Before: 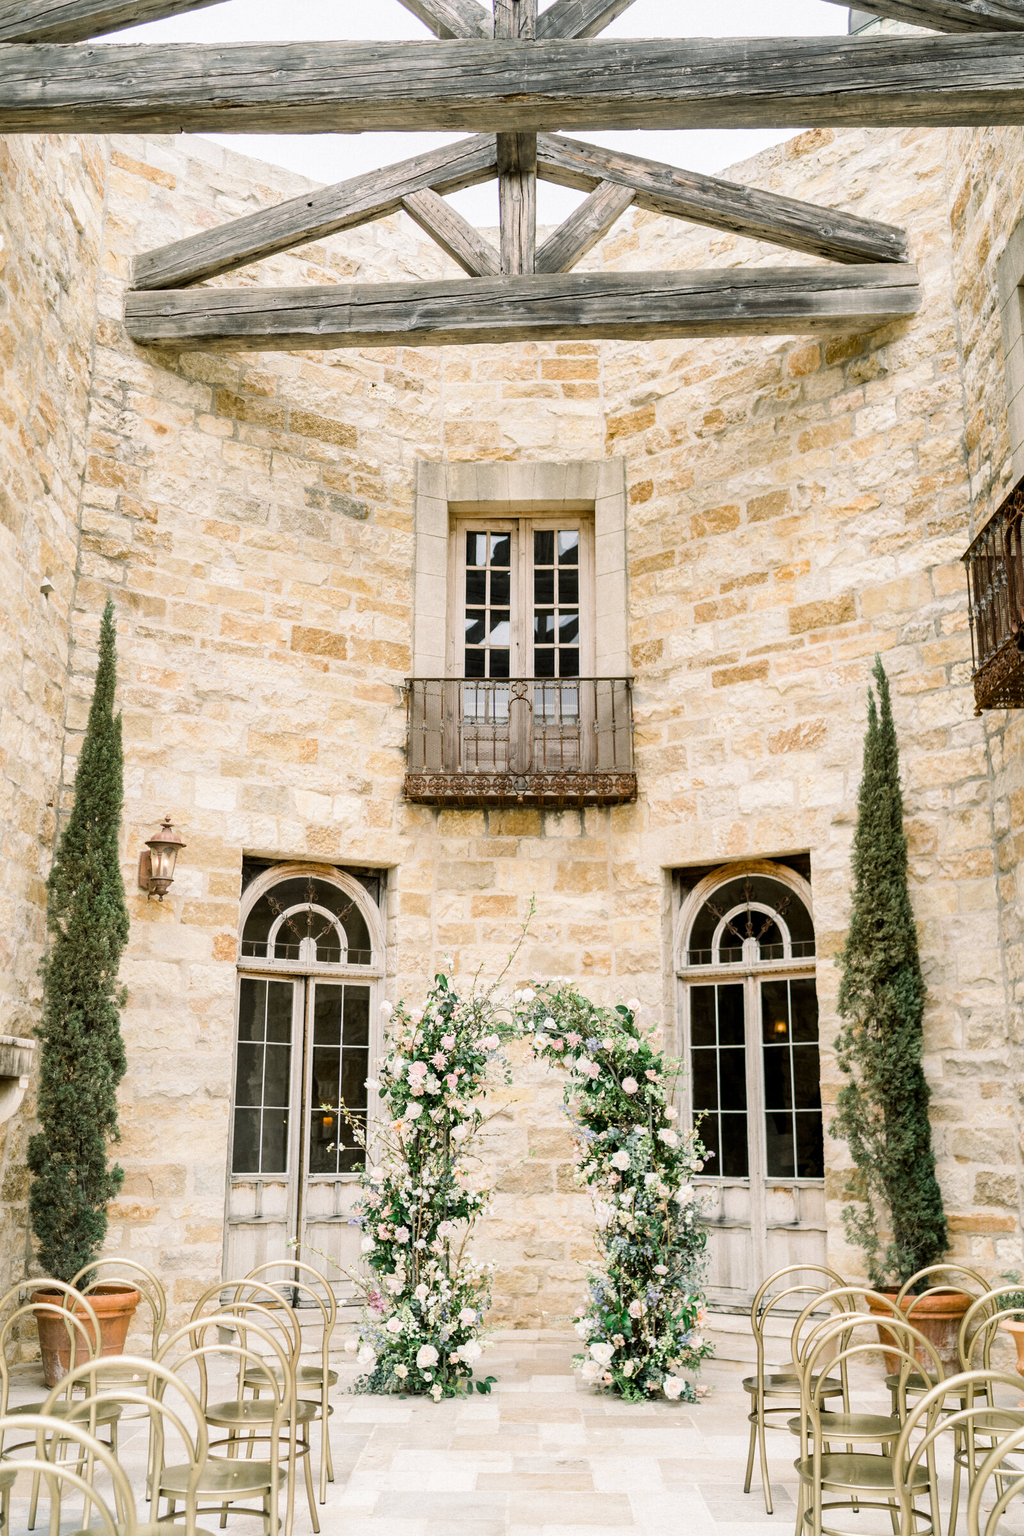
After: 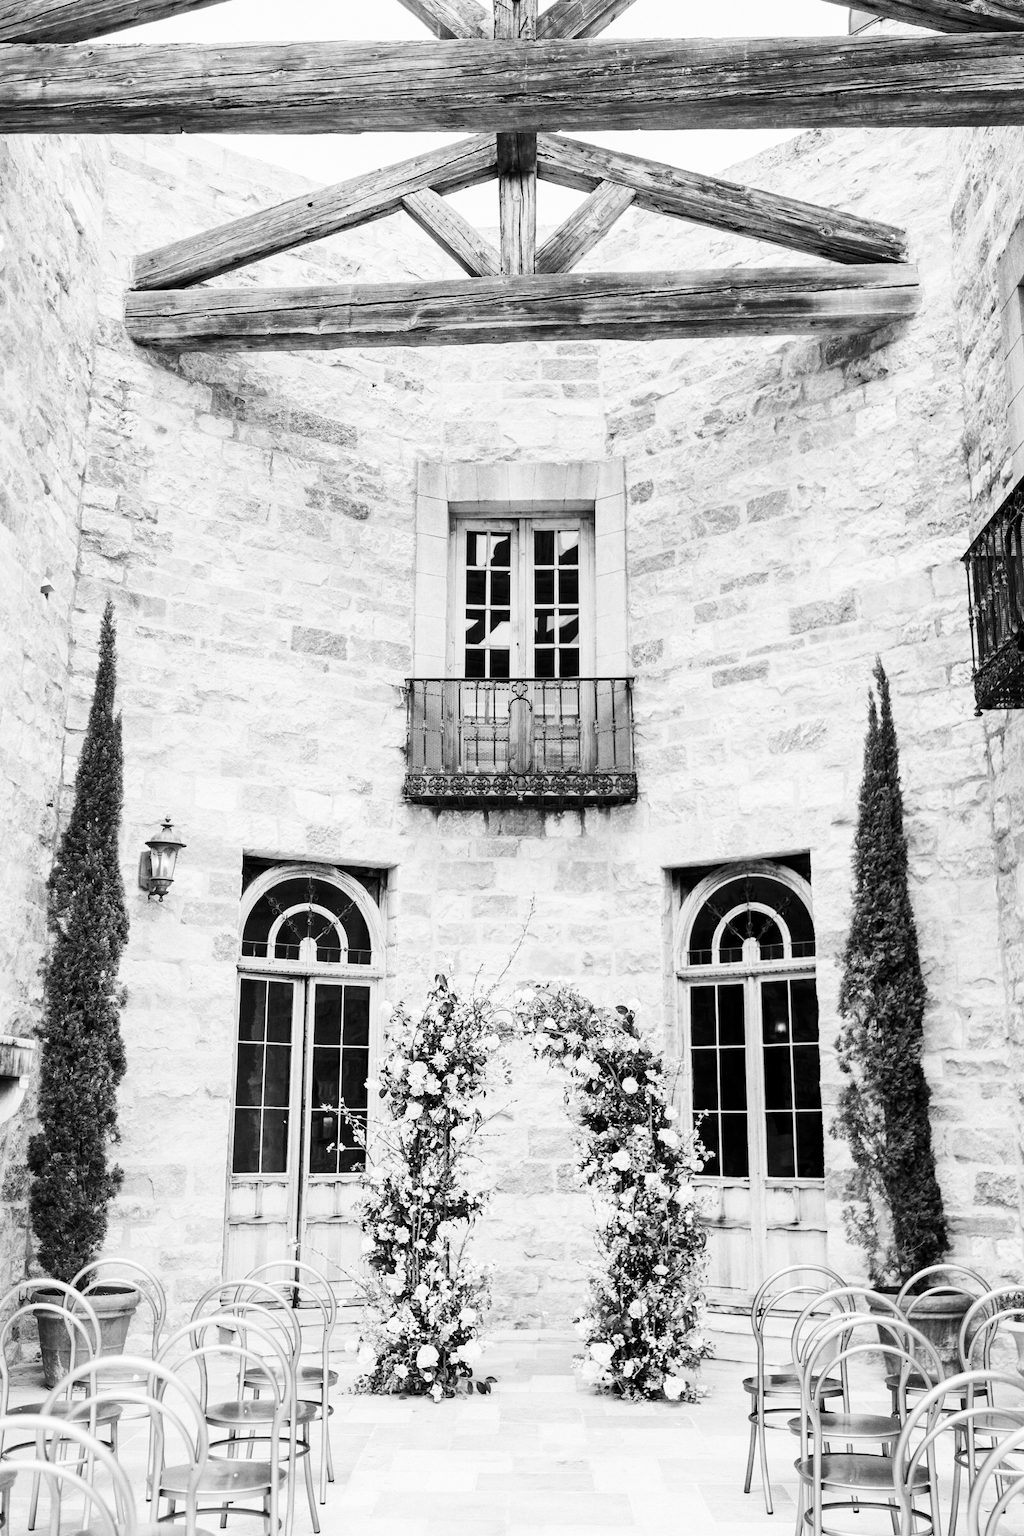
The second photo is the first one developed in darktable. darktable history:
contrast brightness saturation: contrast 0.28
monochrome: a 16.01, b -2.65, highlights 0.52
